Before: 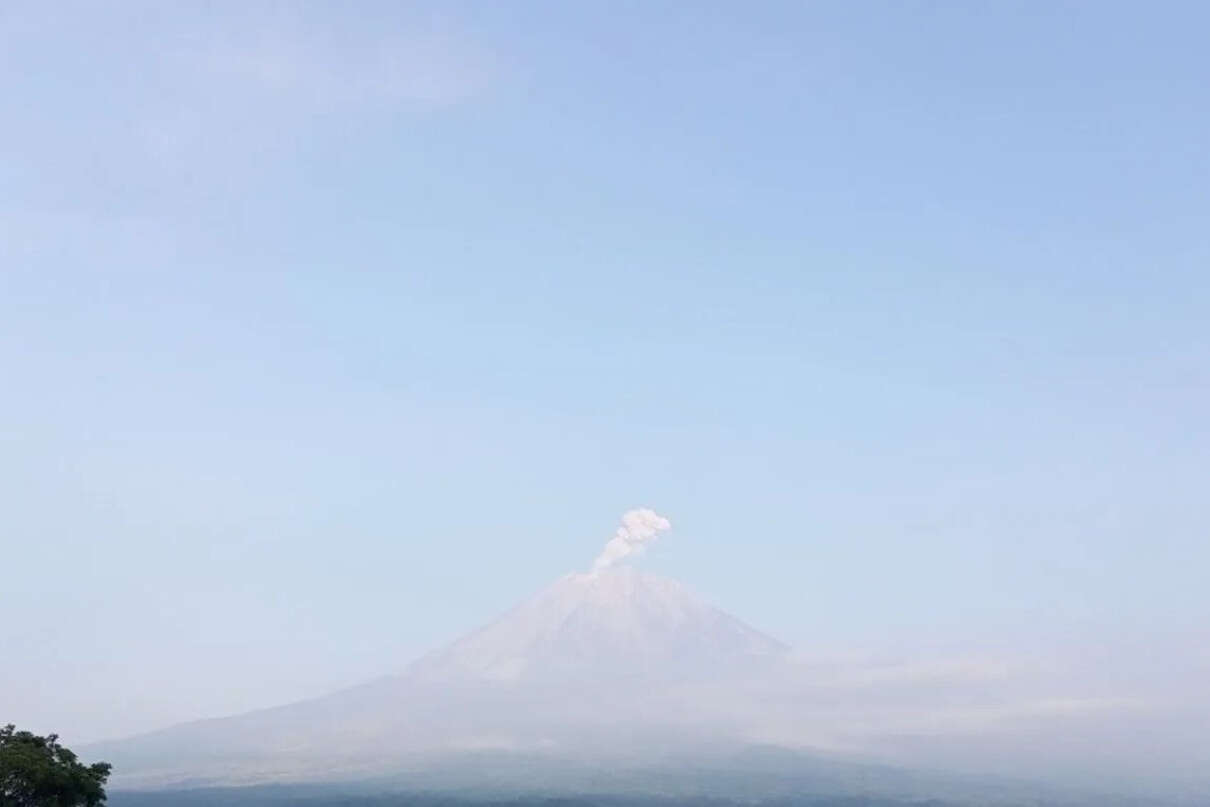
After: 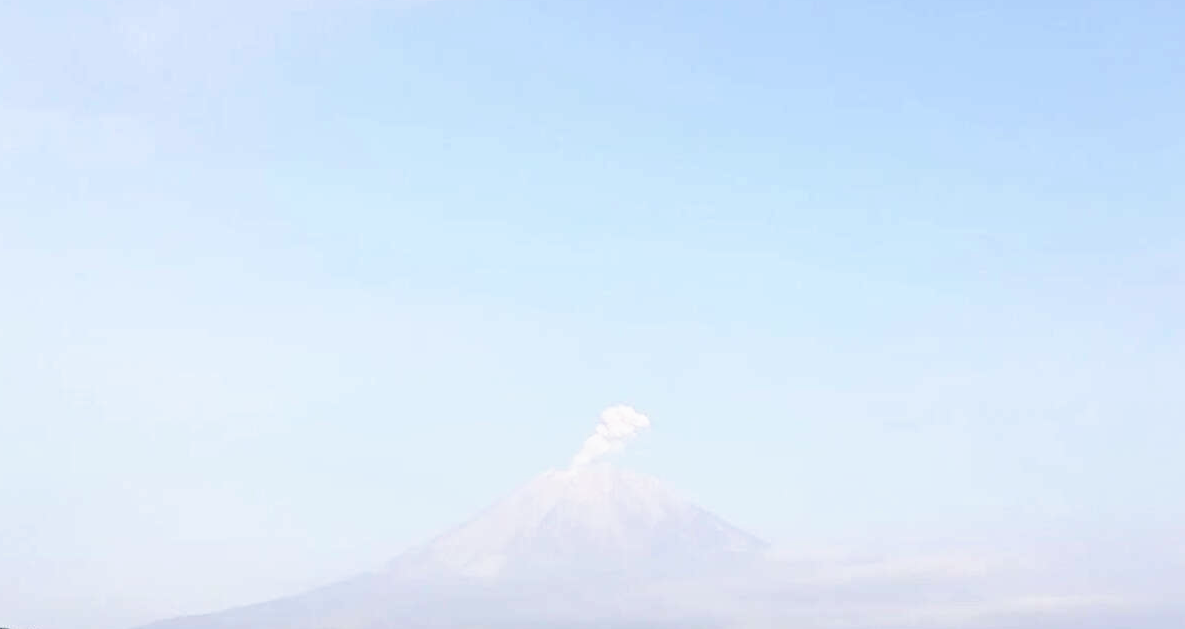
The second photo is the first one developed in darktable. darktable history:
filmic rgb: black relative exposure -5.5 EV, white relative exposure 2.5 EV, threshold 3 EV, target black luminance 0%, hardness 4.51, latitude 67.35%, contrast 1.453, shadows ↔ highlights balance -3.52%, preserve chrominance no, color science v4 (2020), contrast in shadows soft, enable highlight reconstruction true
crop and rotate: left 1.814%, top 12.818%, right 0.25%, bottom 9.225%
